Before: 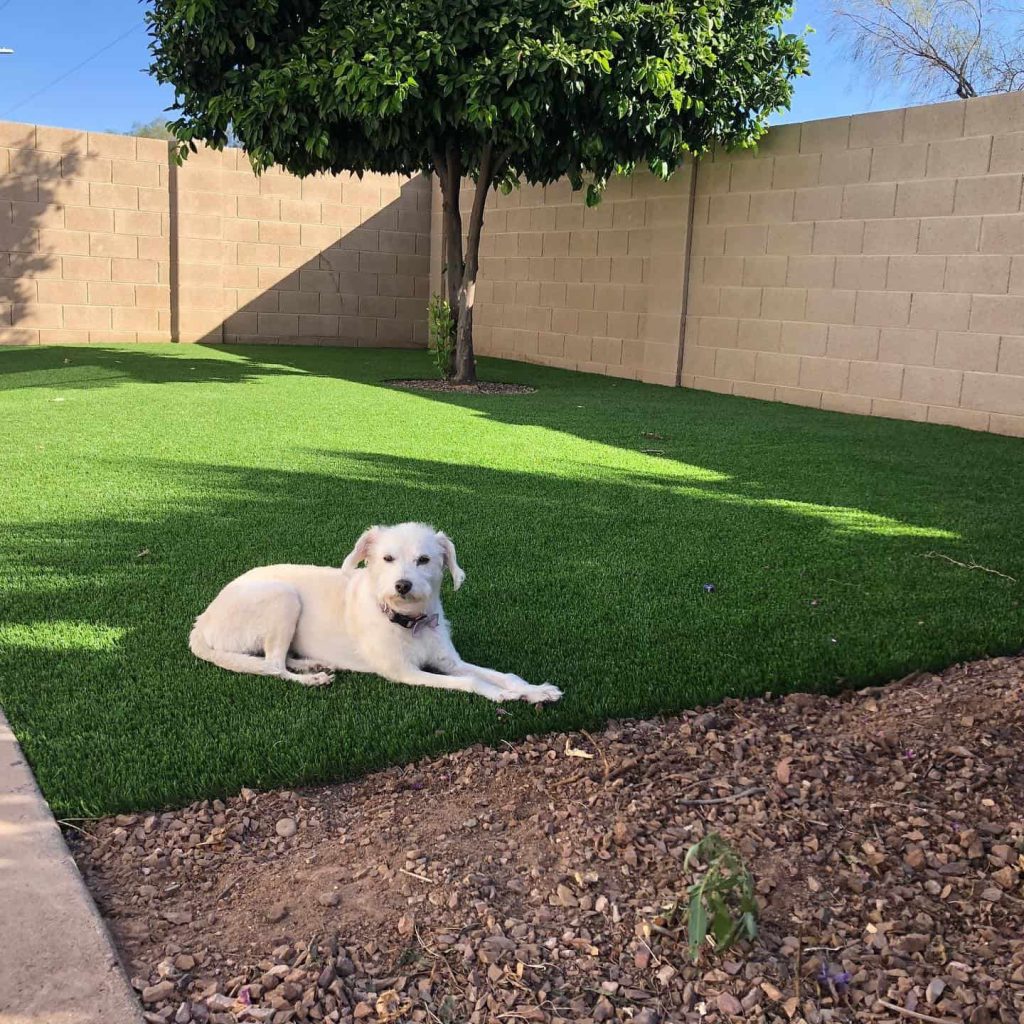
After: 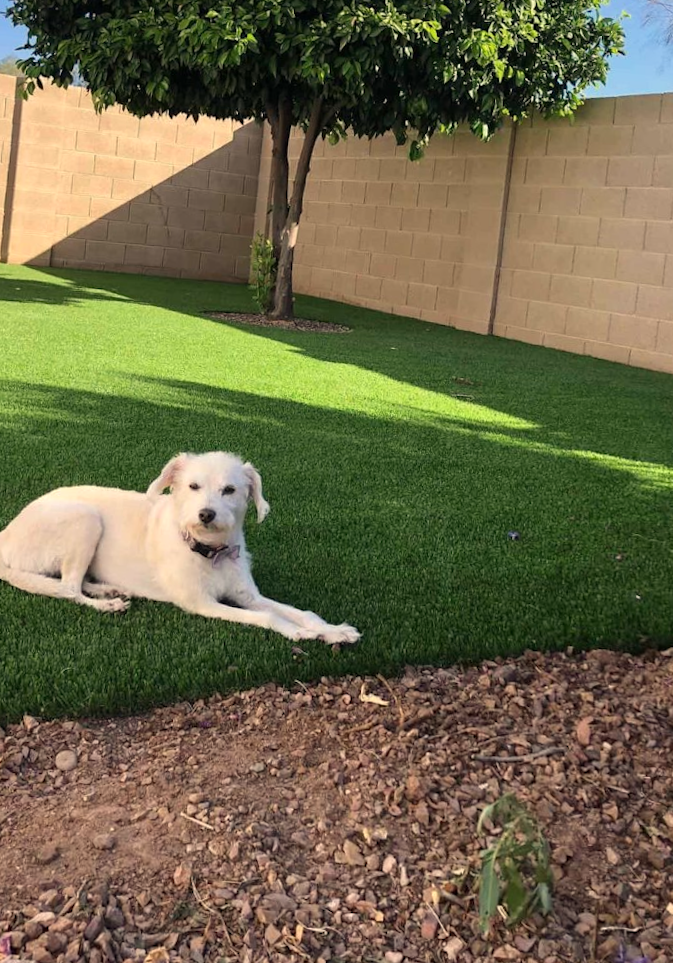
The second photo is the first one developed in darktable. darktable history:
rotate and perspective: rotation 0.215°, lens shift (vertical) -0.139, crop left 0.069, crop right 0.939, crop top 0.002, crop bottom 0.996
white balance: red 1.045, blue 0.932
crop and rotate: angle -3.27°, left 14.277%, top 0.028%, right 10.766%, bottom 0.028%
